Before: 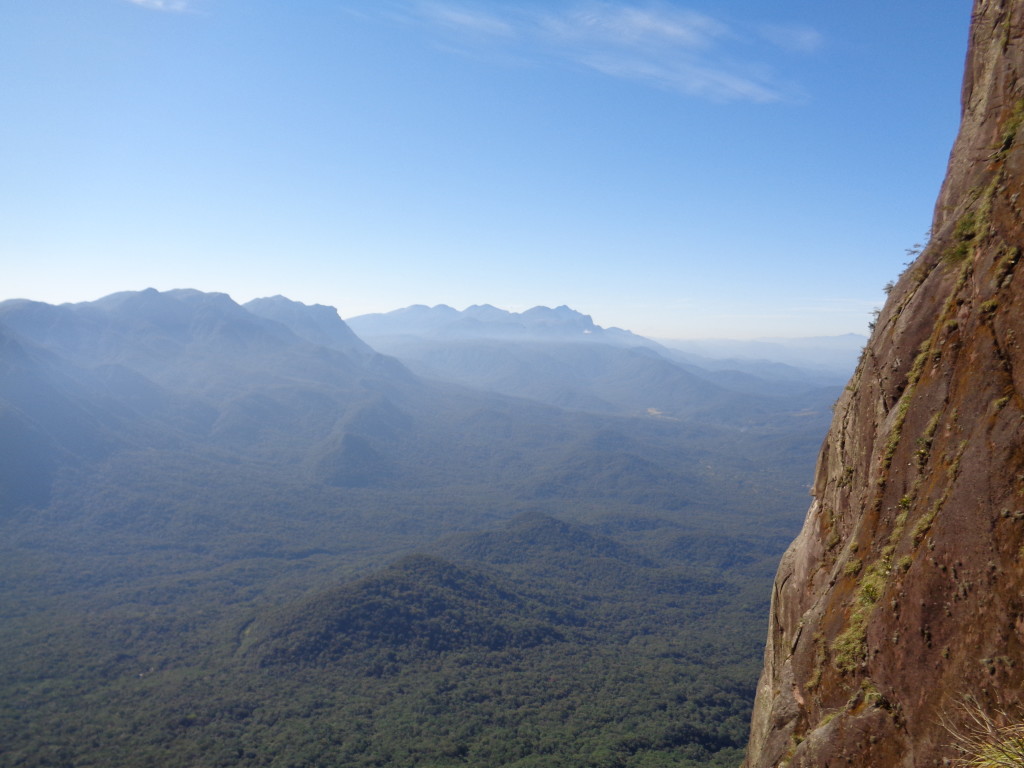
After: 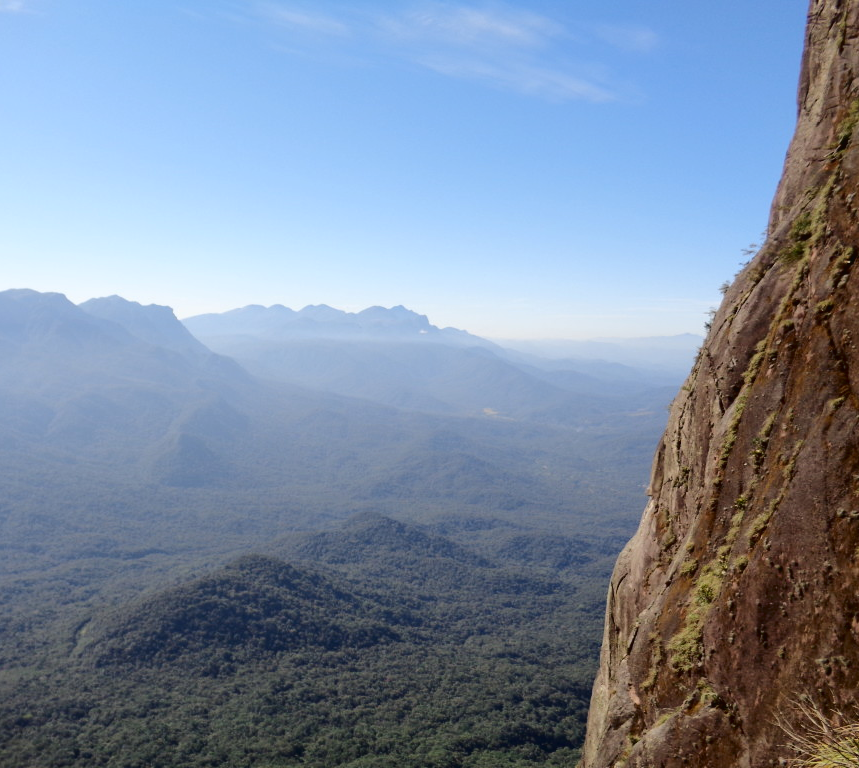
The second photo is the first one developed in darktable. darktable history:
crop: left 16.064%
tone curve: curves: ch0 [(0, 0) (0.003, 0.026) (0.011, 0.025) (0.025, 0.022) (0.044, 0.022) (0.069, 0.028) (0.1, 0.041) (0.136, 0.062) (0.177, 0.103) (0.224, 0.167) (0.277, 0.242) (0.335, 0.343) (0.399, 0.452) (0.468, 0.539) (0.543, 0.614) (0.623, 0.683) (0.709, 0.749) (0.801, 0.827) (0.898, 0.918) (1, 1)], color space Lab, independent channels, preserve colors none
